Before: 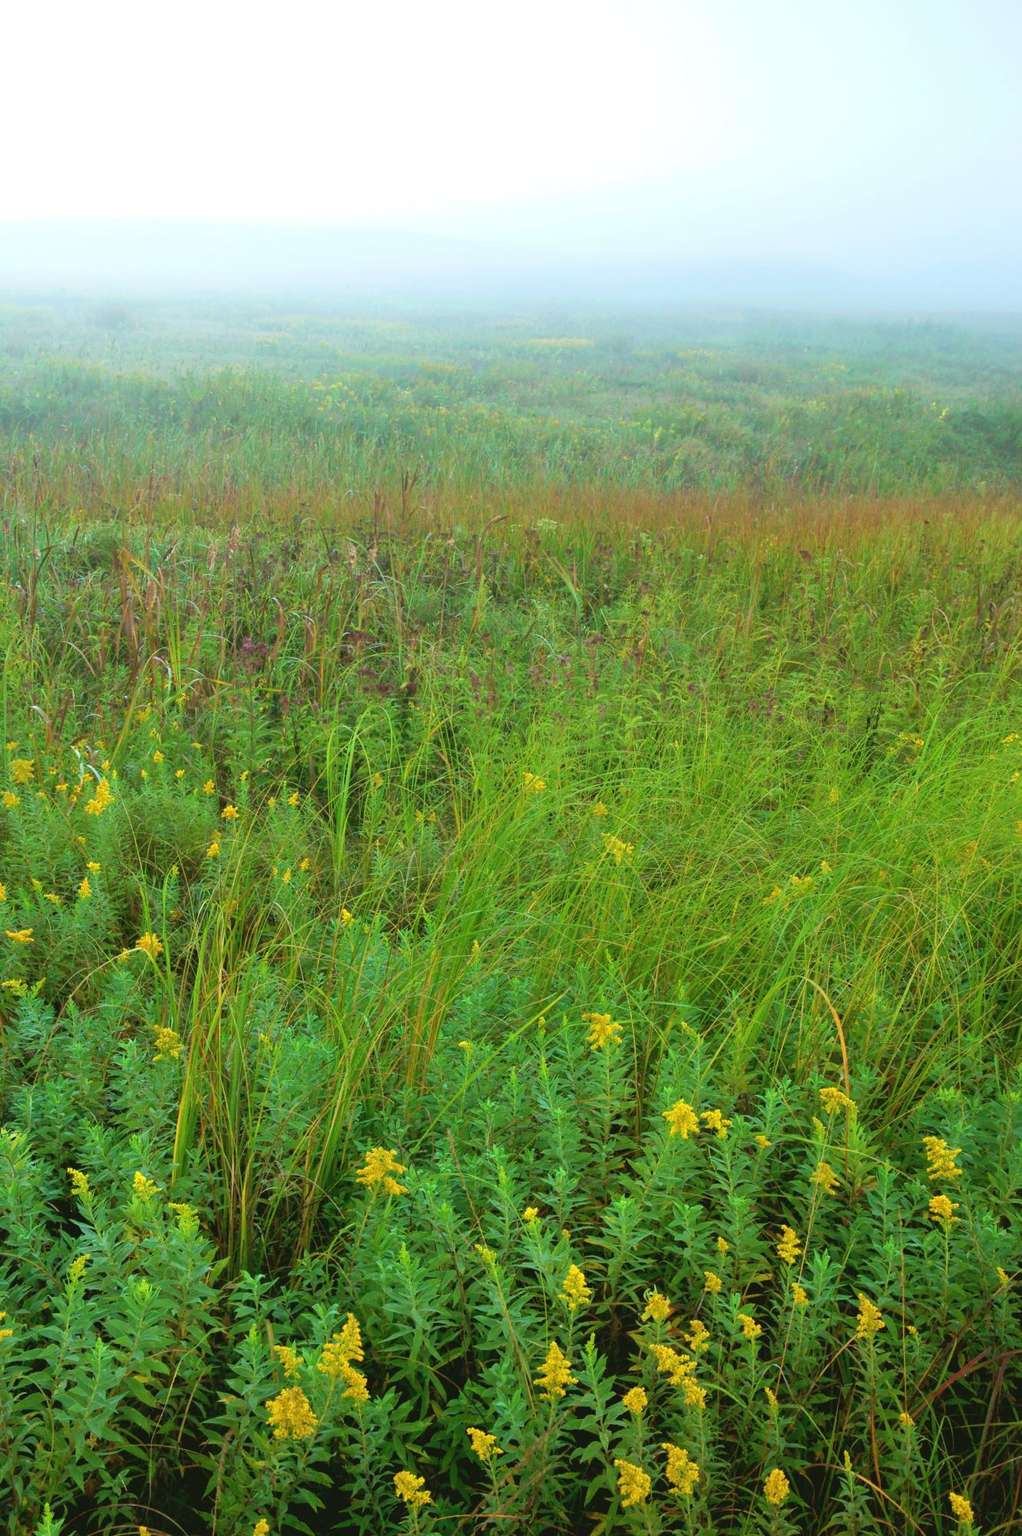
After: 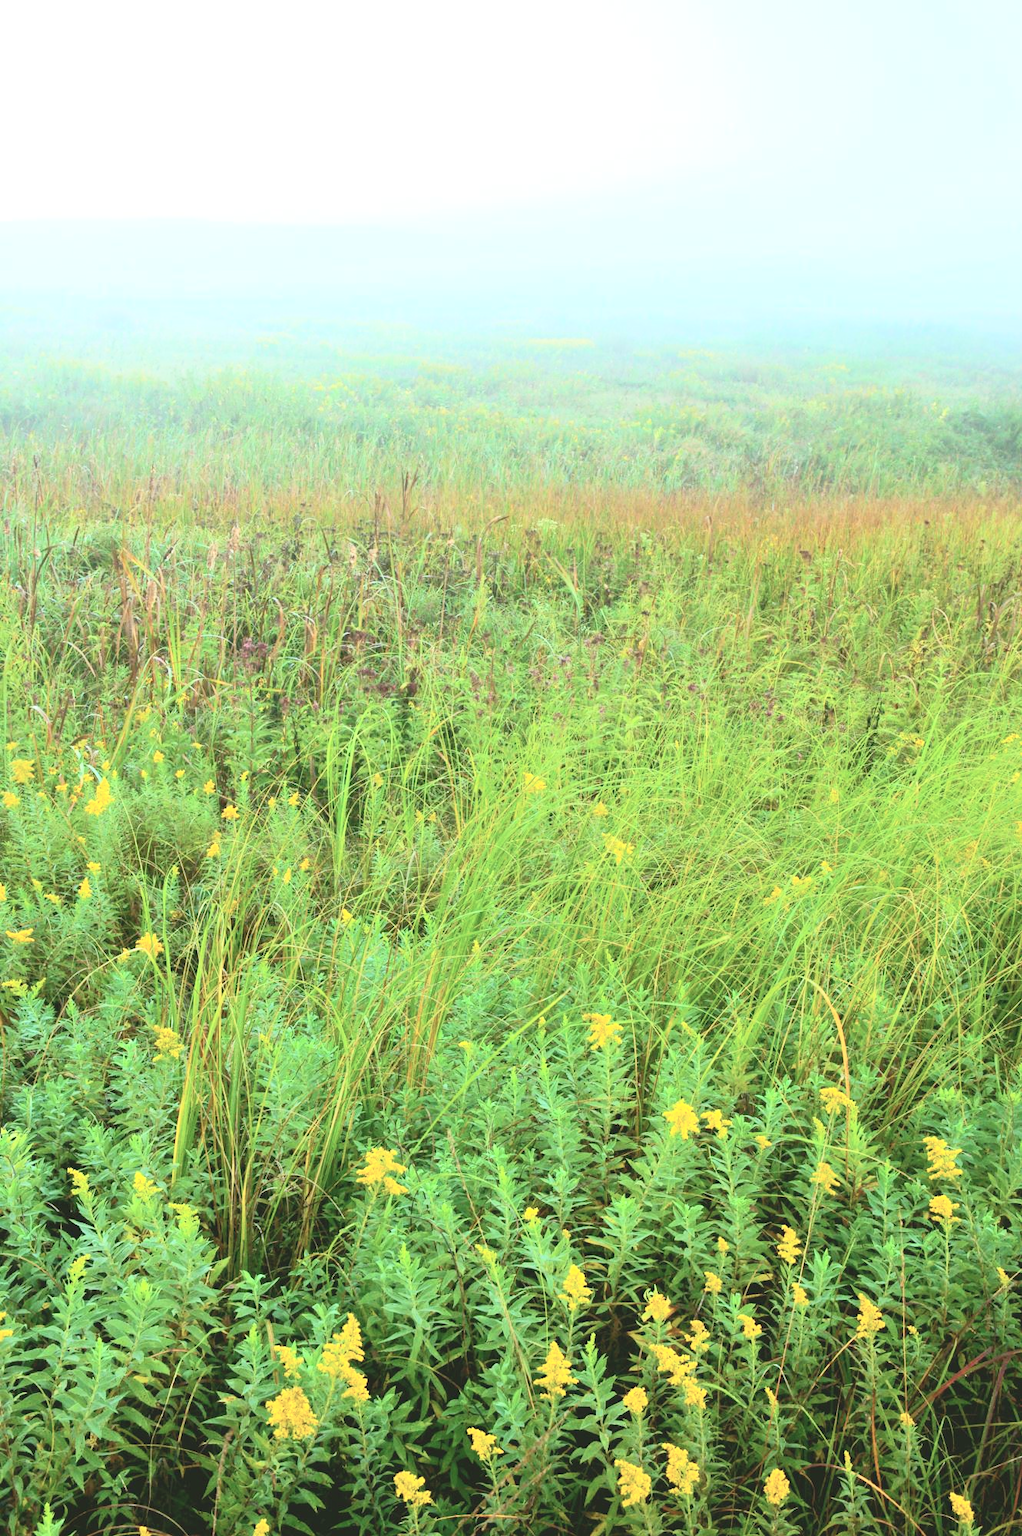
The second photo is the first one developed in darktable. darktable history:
contrast brightness saturation: contrast 0.393, brightness 0.528
